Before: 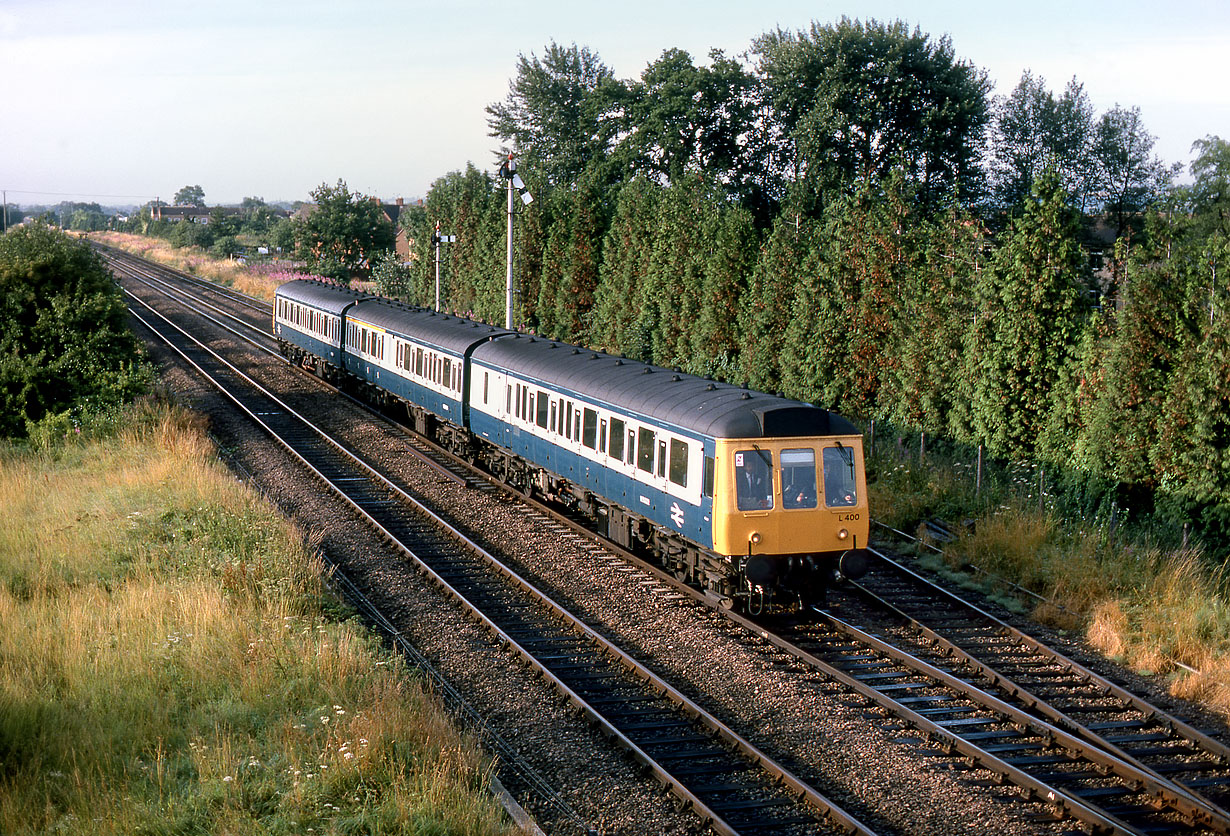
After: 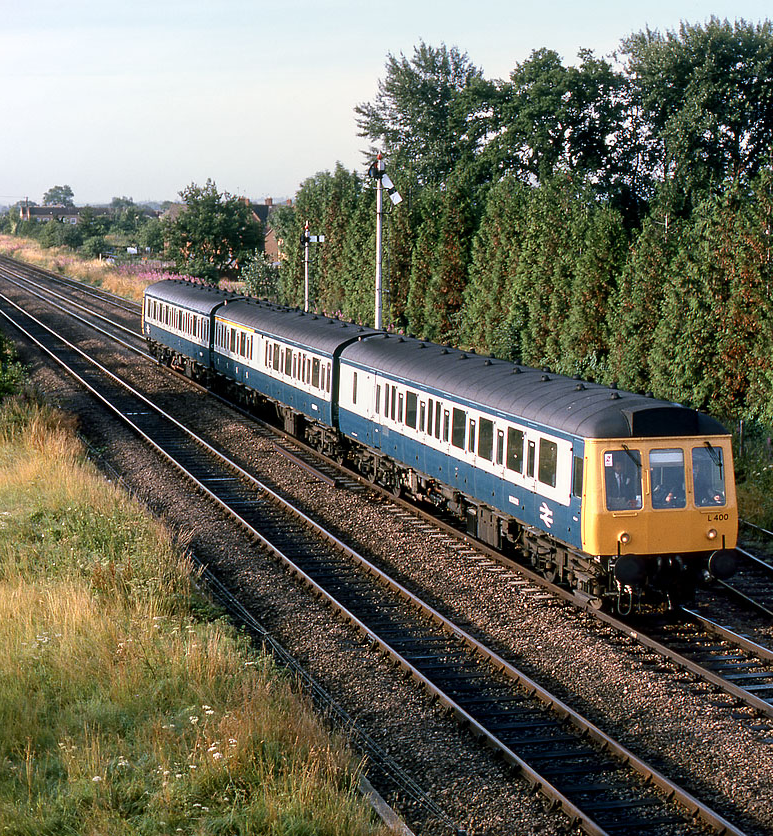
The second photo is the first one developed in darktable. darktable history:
crop: left 10.675%, right 26.458%
